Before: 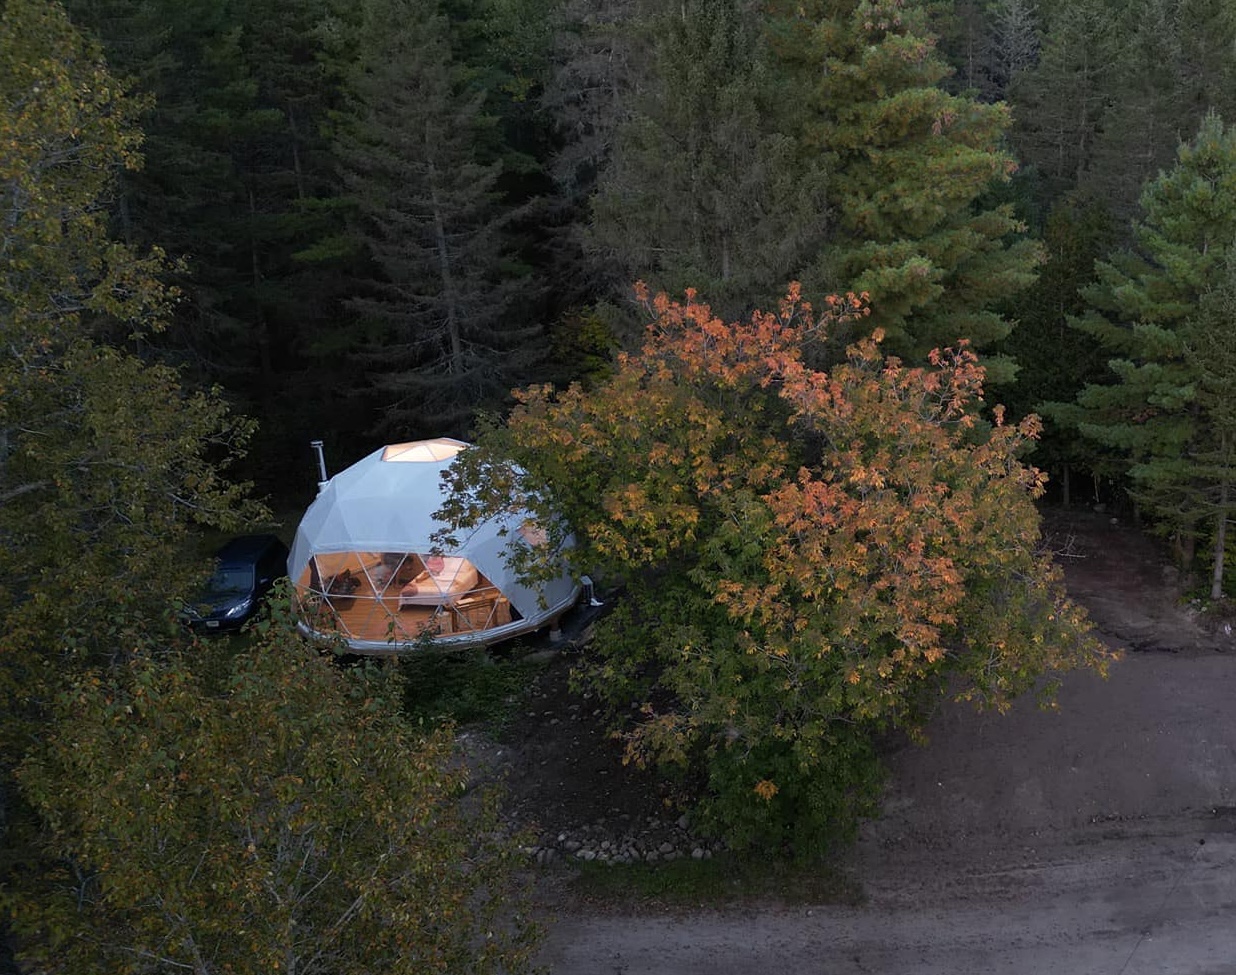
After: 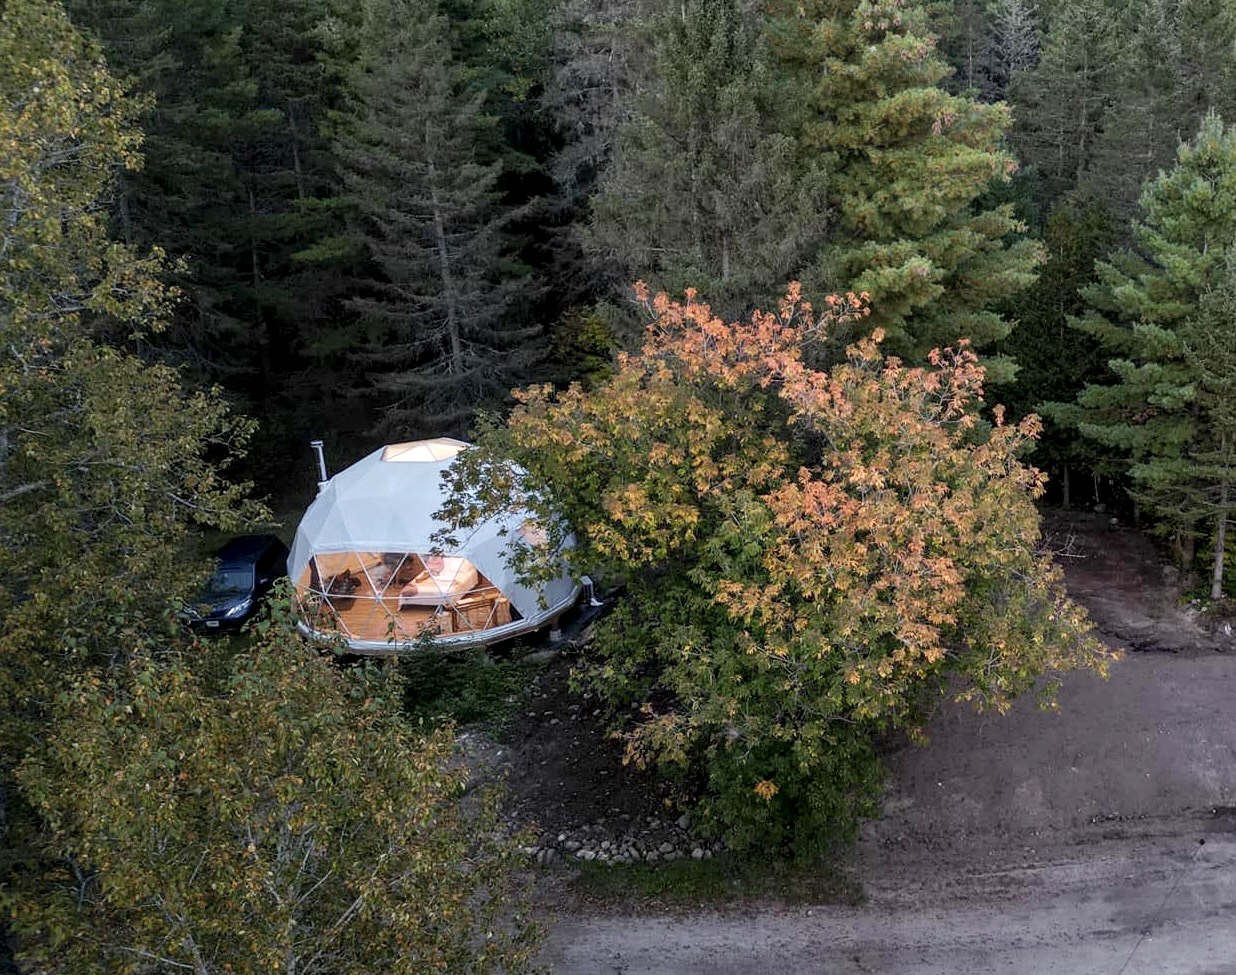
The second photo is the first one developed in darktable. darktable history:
base curve: curves: ch0 [(0, 0) (0.158, 0.273) (0.879, 0.895) (1, 1)], preserve colors none
local contrast: detail 150%
